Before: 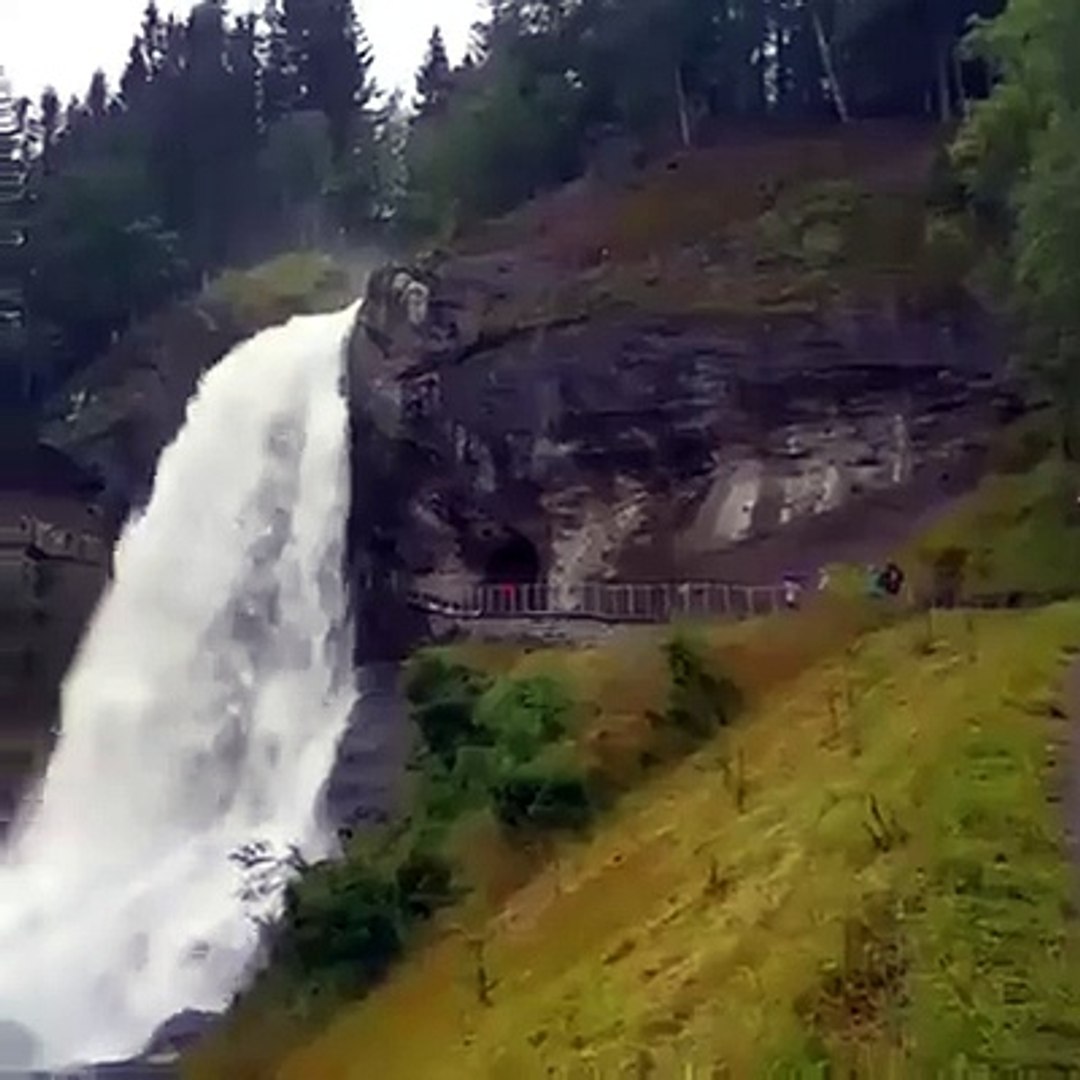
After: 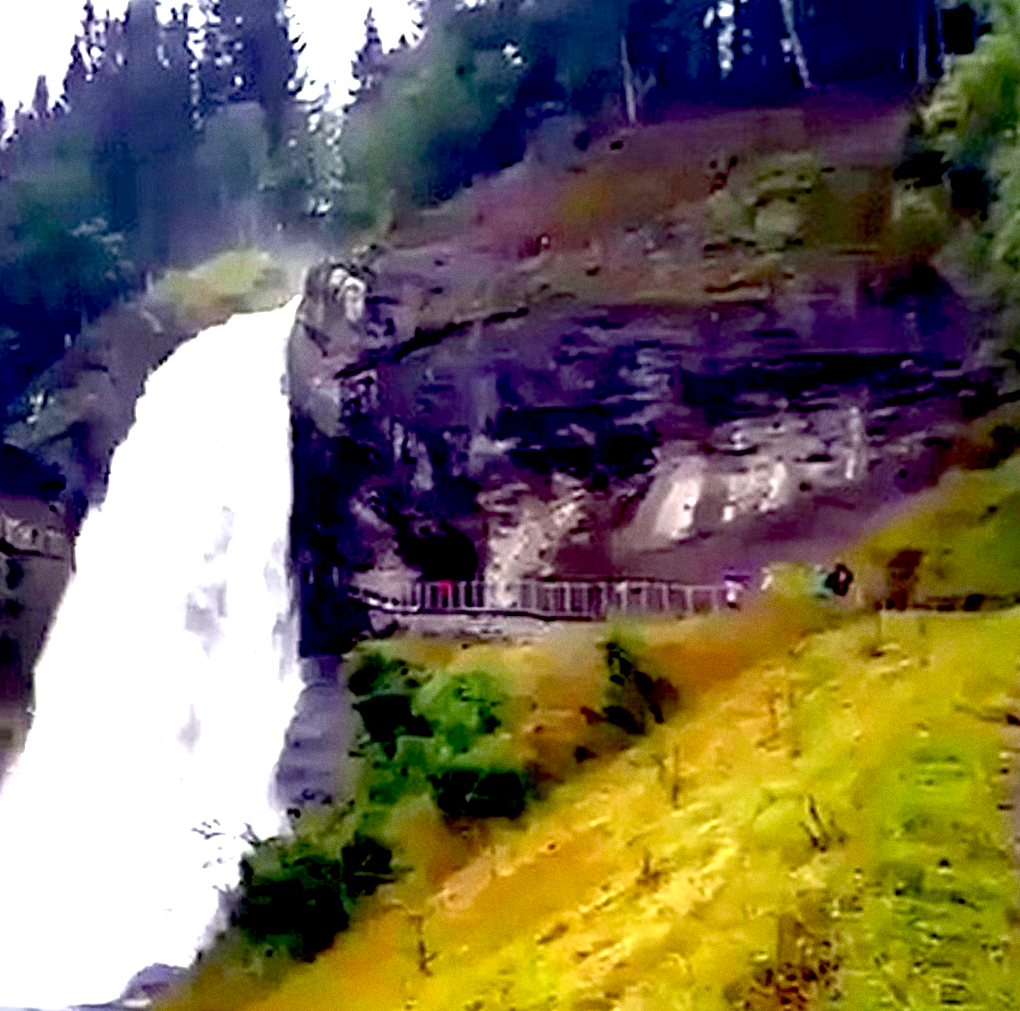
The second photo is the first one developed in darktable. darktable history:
grain: coarseness 7.08 ISO, strength 21.67%, mid-tones bias 59.58%
rotate and perspective: rotation 0.062°, lens shift (vertical) 0.115, lens shift (horizontal) -0.133, crop left 0.047, crop right 0.94, crop top 0.061, crop bottom 0.94
exposure: black level correction 0.016, exposure 1.774 EV, compensate highlight preservation false
